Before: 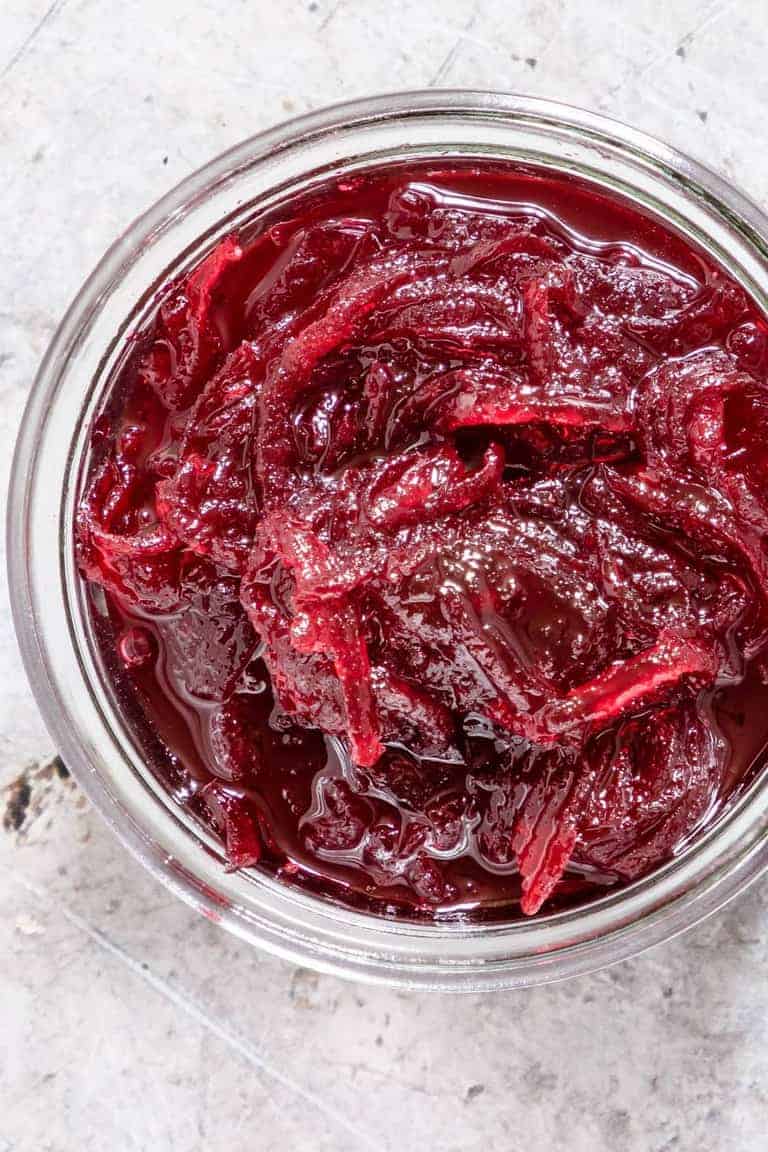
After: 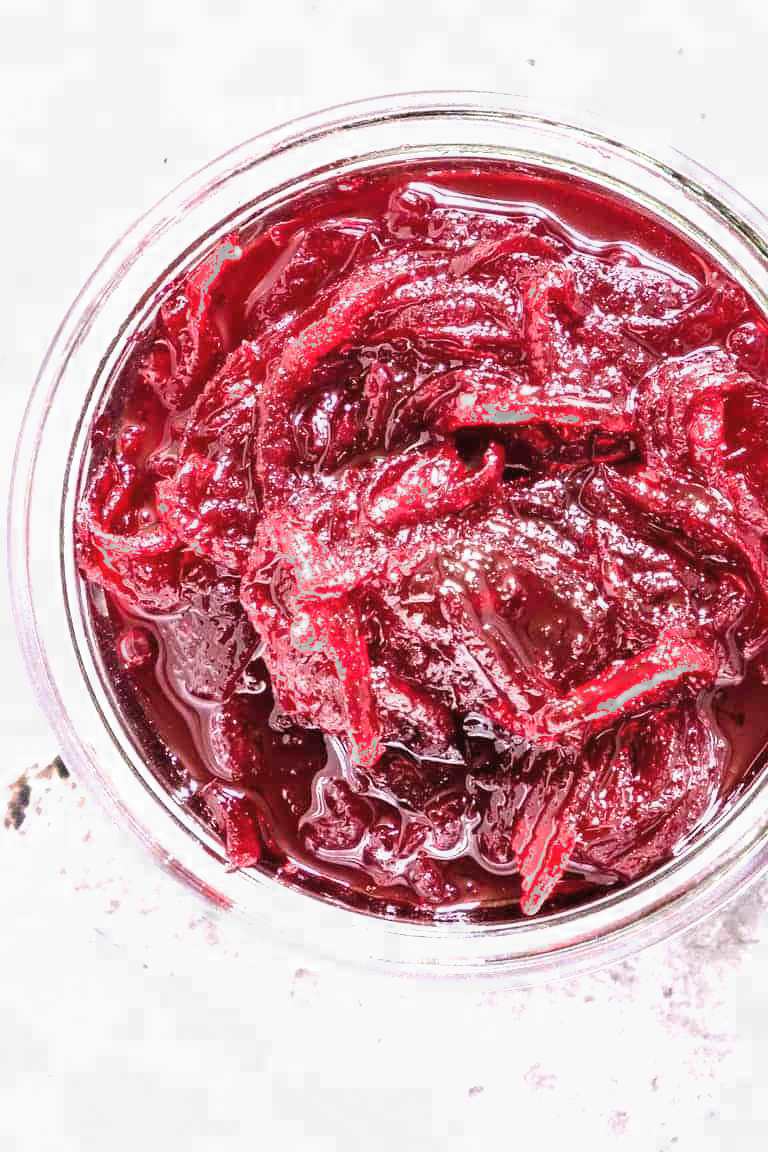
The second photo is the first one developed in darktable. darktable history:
color calibration: illuminant custom, x 0.348, y 0.366, temperature 4940.58 K
filmic rgb: middle gray luminance 18.42%, black relative exposure -11.45 EV, white relative exposure 2.55 EV, threshold 6 EV, target black luminance 0%, hardness 8.41, latitude 99%, contrast 1.084, shadows ↔ highlights balance 0.505%, add noise in highlights 0, preserve chrominance max RGB, color science v3 (2019), use custom middle-gray values true, iterations of high-quality reconstruction 0, contrast in highlights soft, enable highlight reconstruction true
exposure: black level correction -0.002, exposure 1.115 EV, compensate highlight preservation false
